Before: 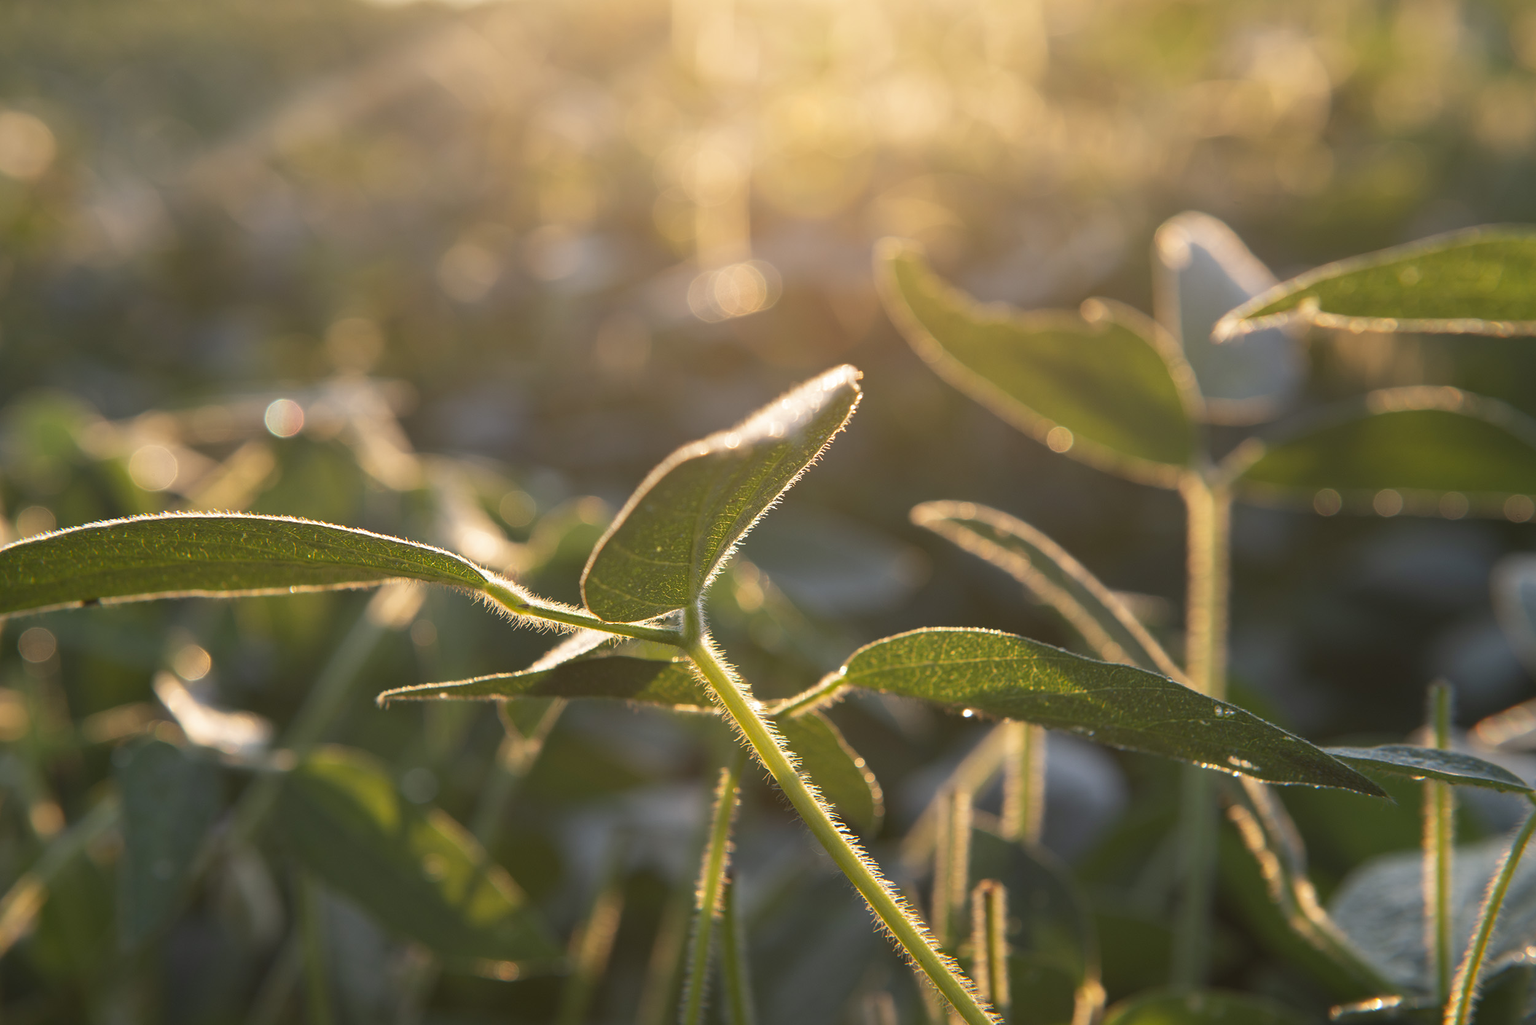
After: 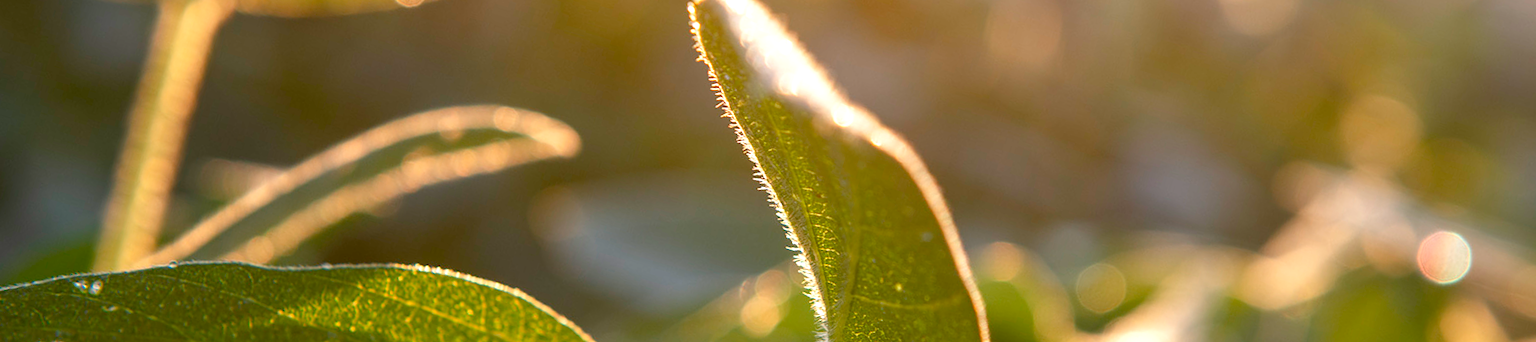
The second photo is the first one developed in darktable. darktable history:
local contrast: on, module defaults
exposure: exposure 0.207 EV, compensate highlight preservation false
tone curve: curves: ch0 [(0, 0) (0.003, 0.003) (0.011, 0.011) (0.025, 0.026) (0.044, 0.046) (0.069, 0.071) (0.1, 0.103) (0.136, 0.14) (0.177, 0.183) (0.224, 0.231) (0.277, 0.286) (0.335, 0.346) (0.399, 0.412) (0.468, 0.483) (0.543, 0.56) (0.623, 0.643) (0.709, 0.732) (0.801, 0.826) (0.898, 0.917) (1, 1)], preserve colors none
color balance rgb: perceptual saturation grading › global saturation 35%, perceptual saturation grading › highlights -30%, perceptual saturation grading › shadows 35%, perceptual brilliance grading › global brilliance 3%, perceptual brilliance grading › highlights -3%, perceptual brilliance grading › shadows 3%
crop and rotate: angle 16.12°, top 30.835%, bottom 35.653%
